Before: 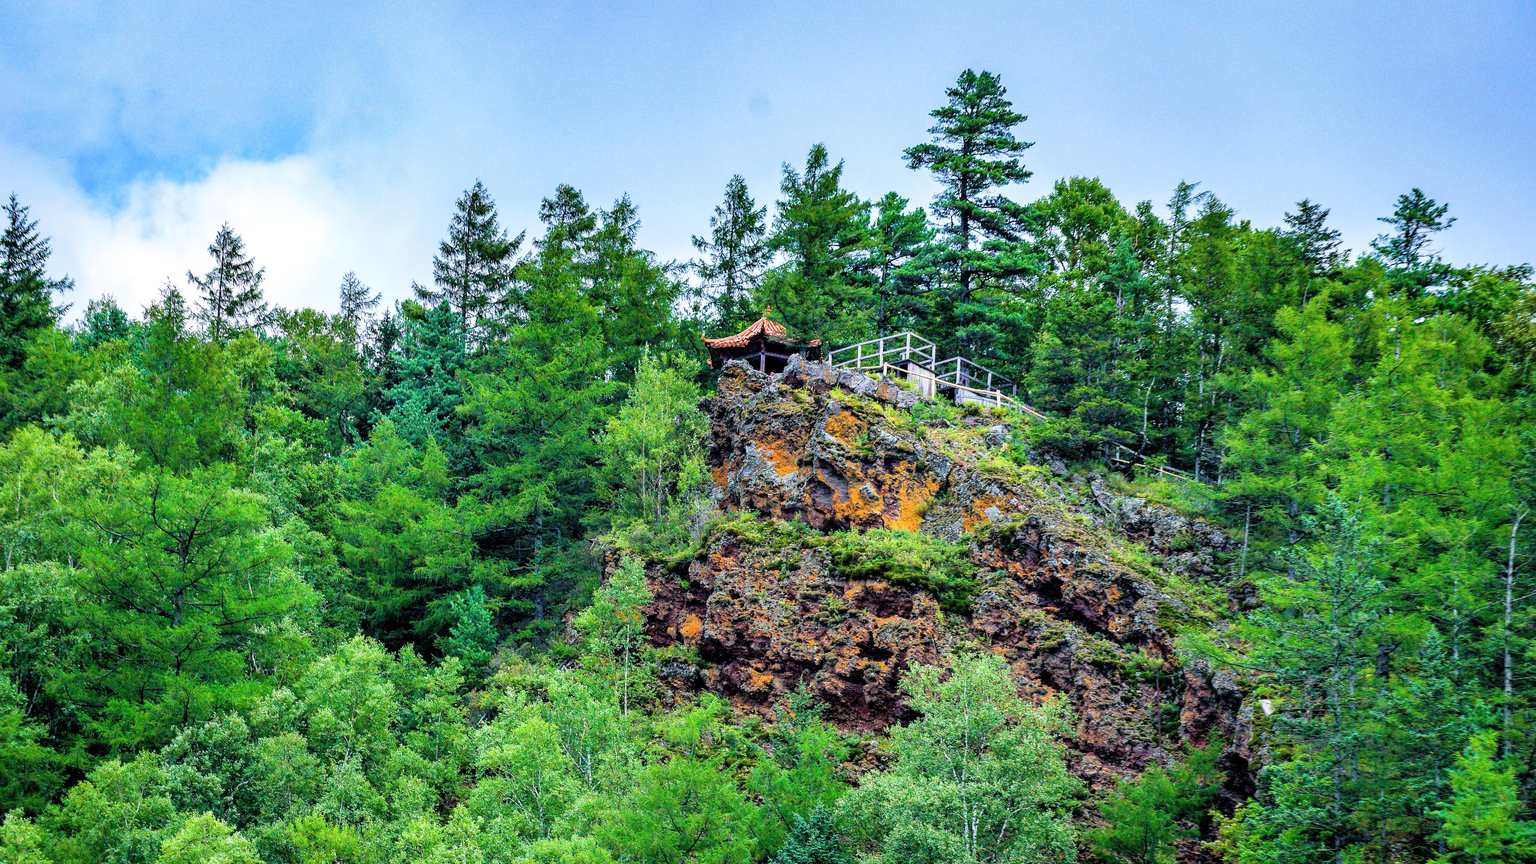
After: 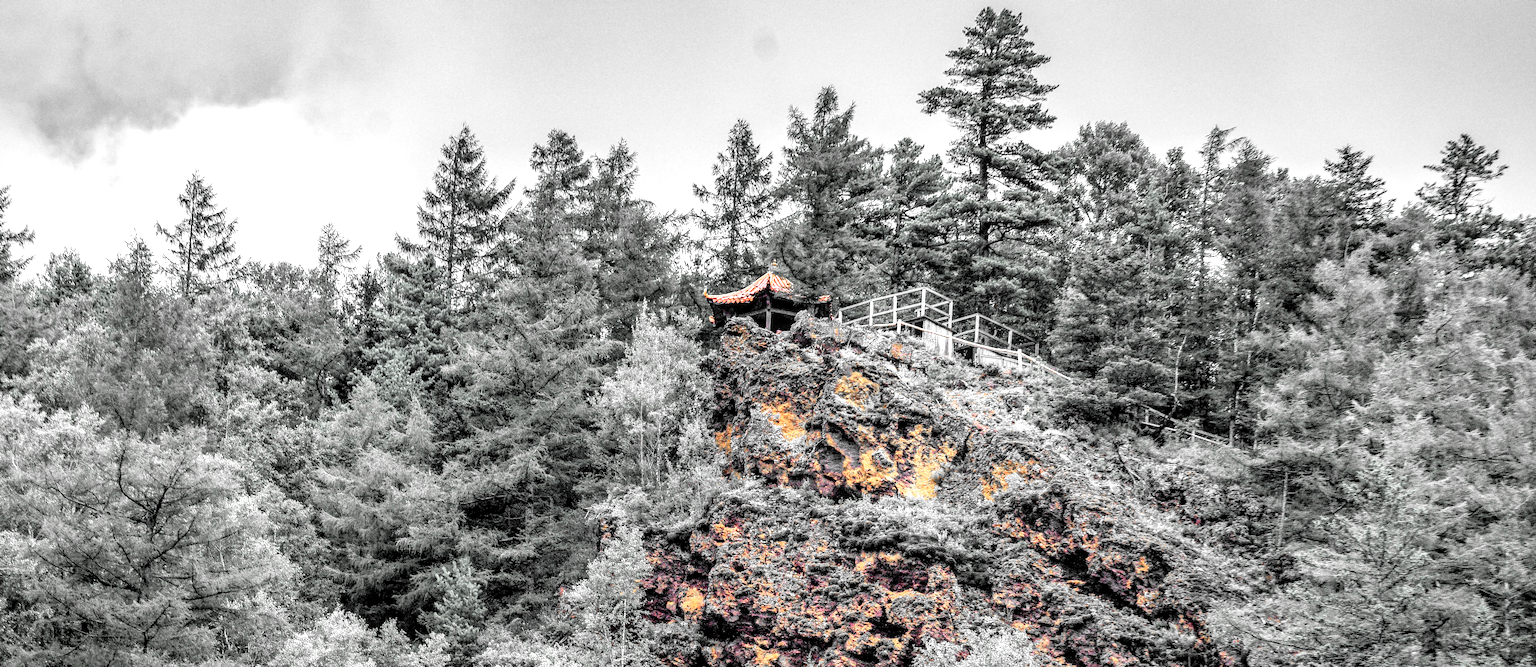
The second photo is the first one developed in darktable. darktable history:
local contrast: detail 130%
crop: left 2.737%, top 7.287%, right 3.421%, bottom 20.179%
color zones: curves: ch0 [(0, 0.65) (0.096, 0.644) (0.221, 0.539) (0.429, 0.5) (0.571, 0.5) (0.714, 0.5) (0.857, 0.5) (1, 0.65)]; ch1 [(0, 0.5) (0.143, 0.5) (0.257, -0.002) (0.429, 0.04) (0.571, -0.001) (0.714, -0.015) (0.857, 0.024) (1, 0.5)]
levels: levels [0, 0.435, 0.917]
